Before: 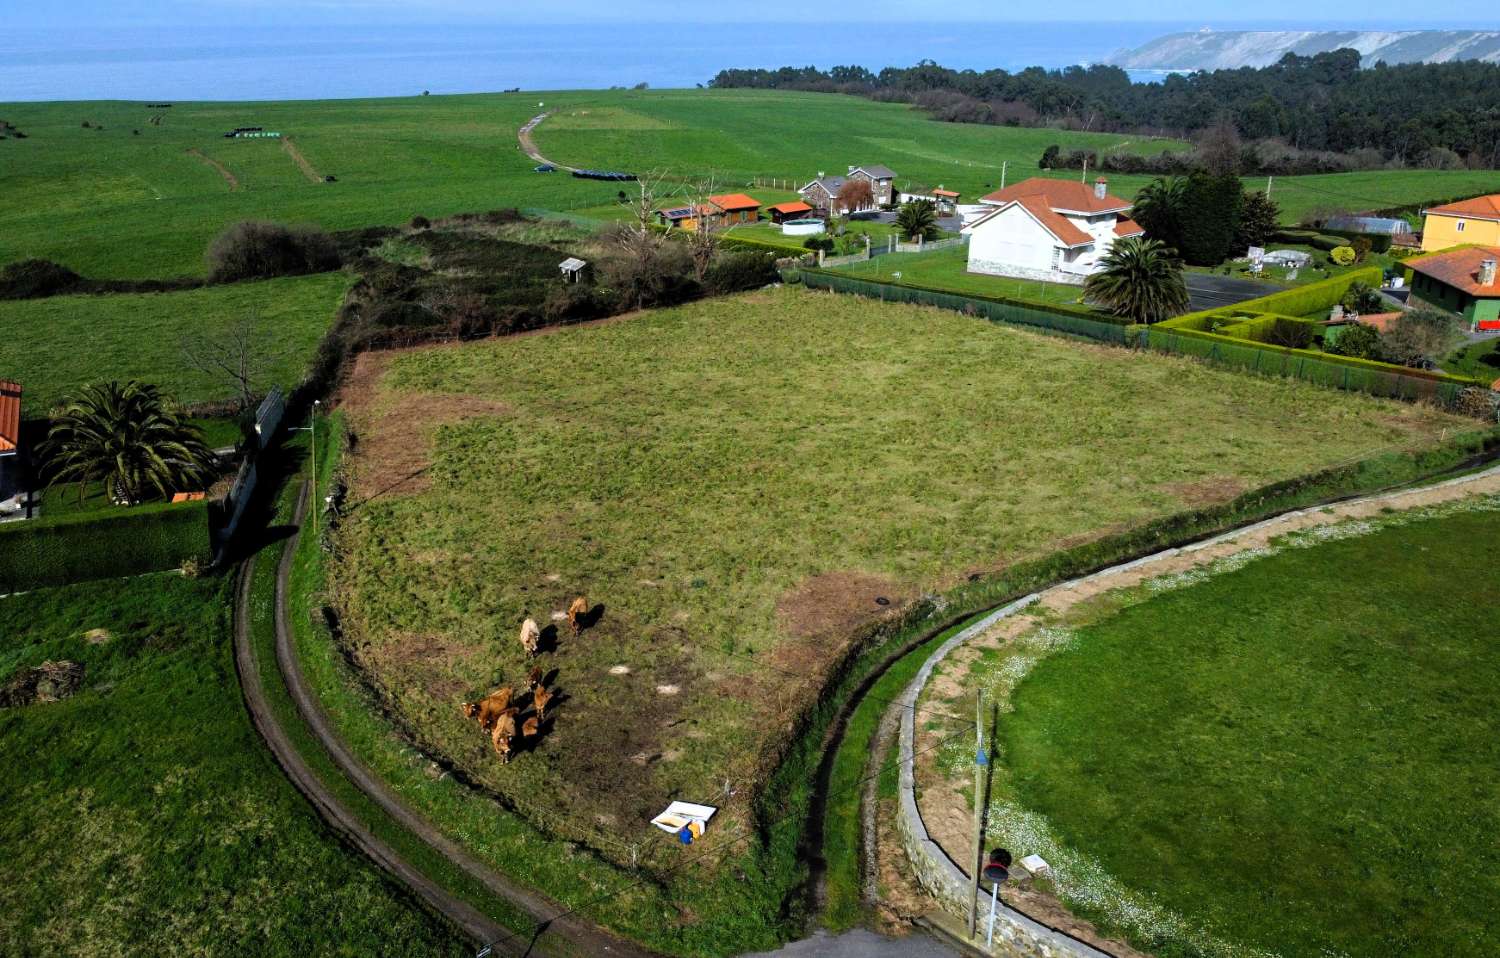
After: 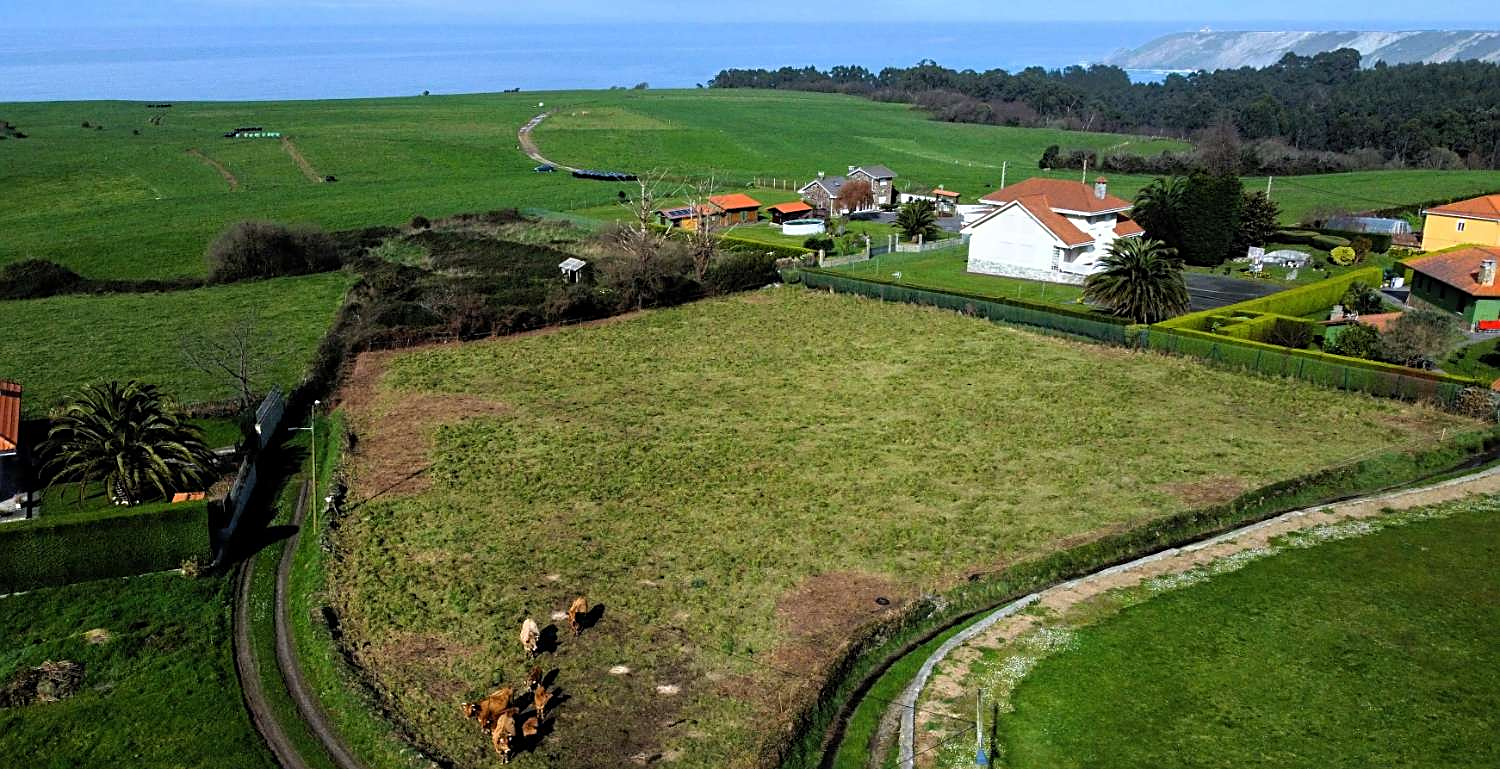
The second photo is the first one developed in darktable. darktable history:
crop: bottom 19.644%
sharpen: on, module defaults
